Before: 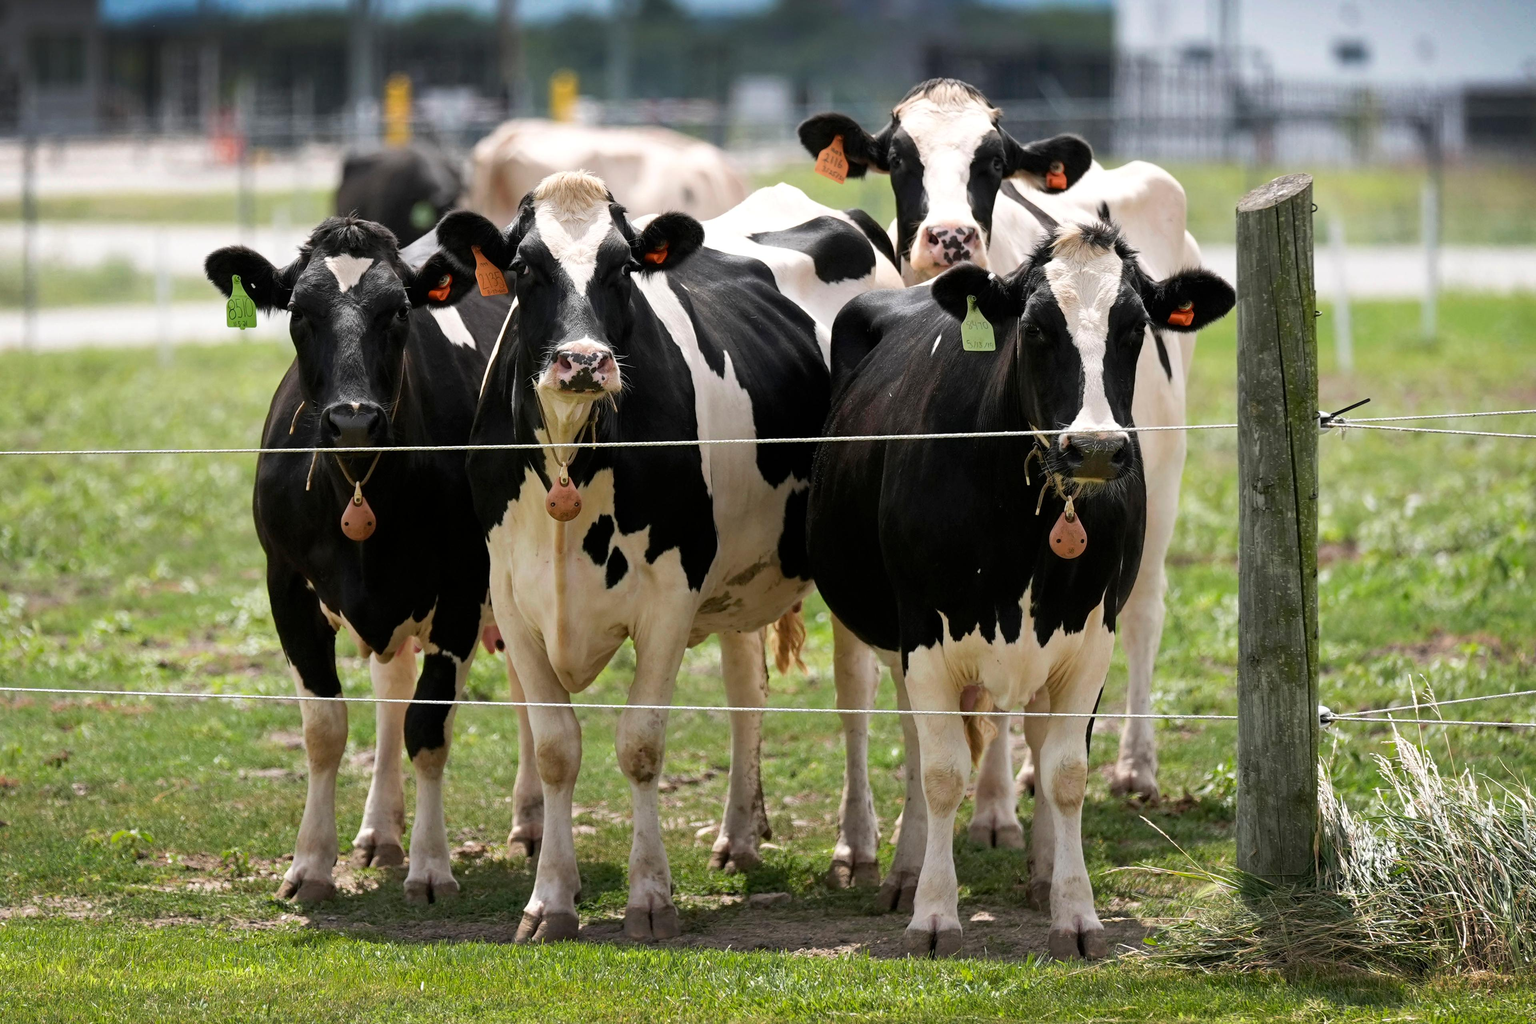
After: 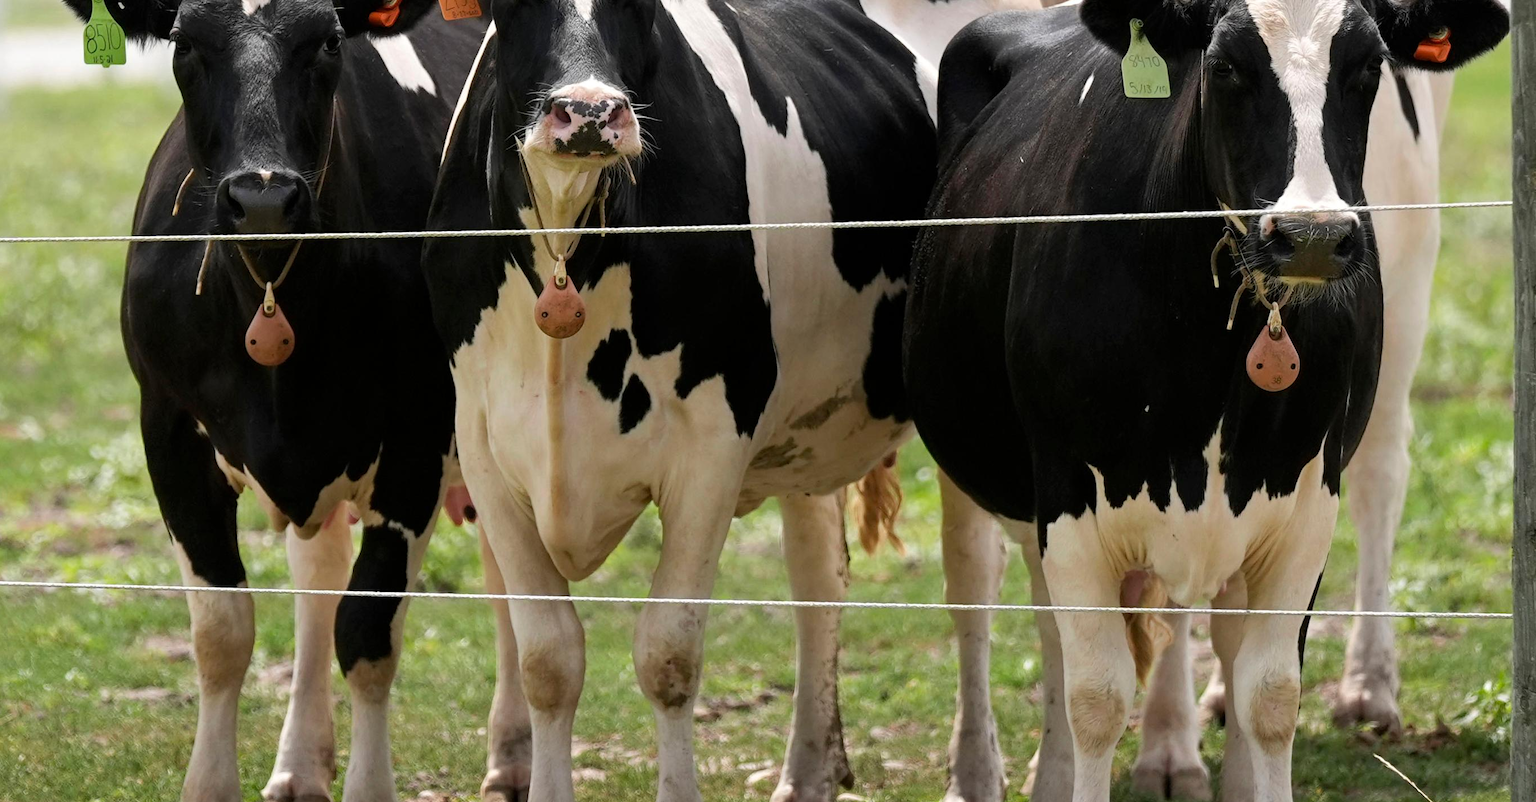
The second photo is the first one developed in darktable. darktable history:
crop: left 10.914%, top 27.556%, right 18.312%, bottom 16.983%
